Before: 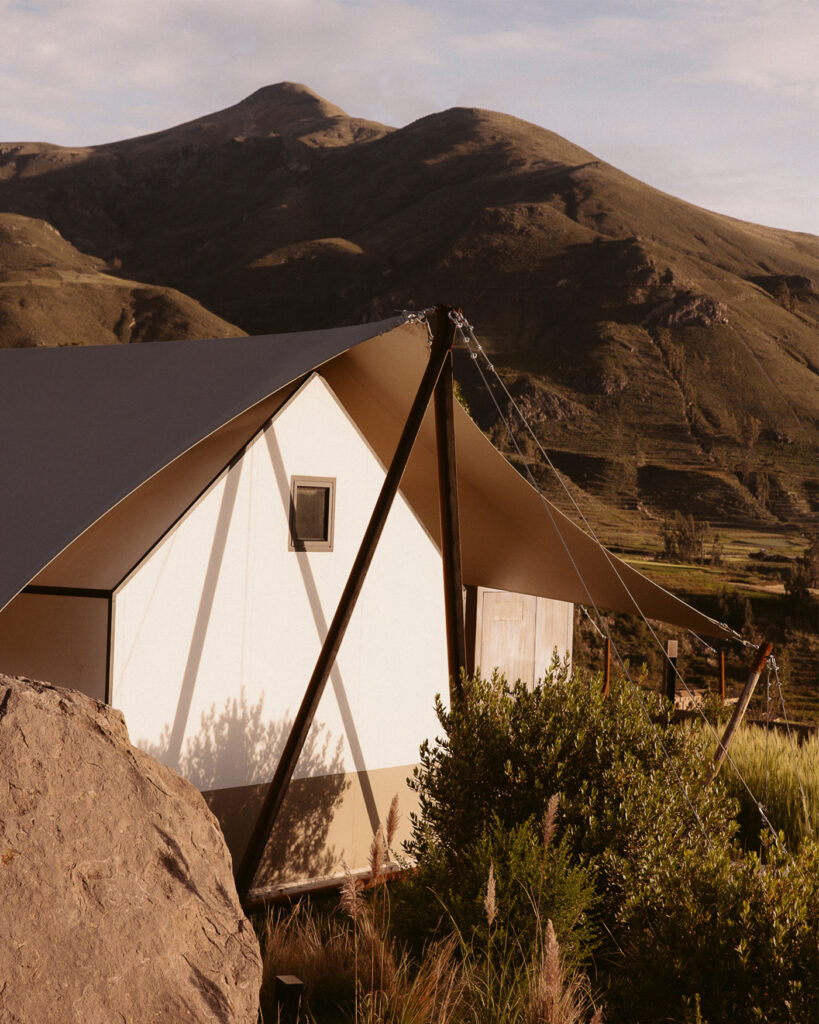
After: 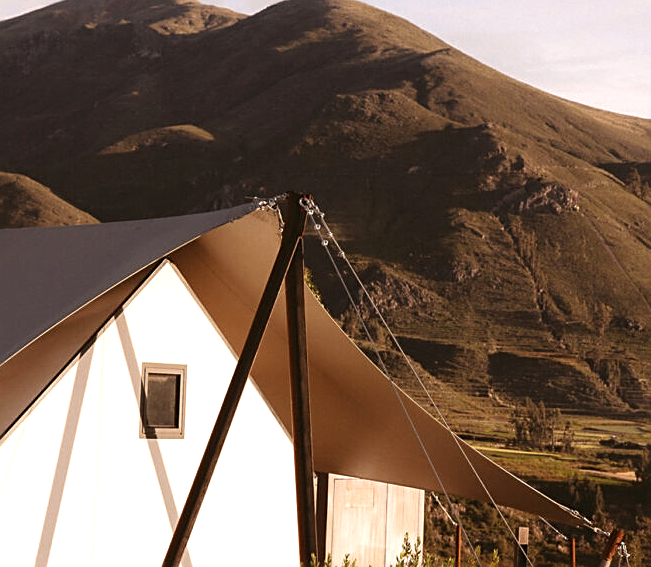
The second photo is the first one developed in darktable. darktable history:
sharpen: on, module defaults
exposure: black level correction -0.002, exposure 0.534 EV, compensate highlight preservation false
crop: left 18.278%, top 11.074%, right 2.208%, bottom 33.517%
